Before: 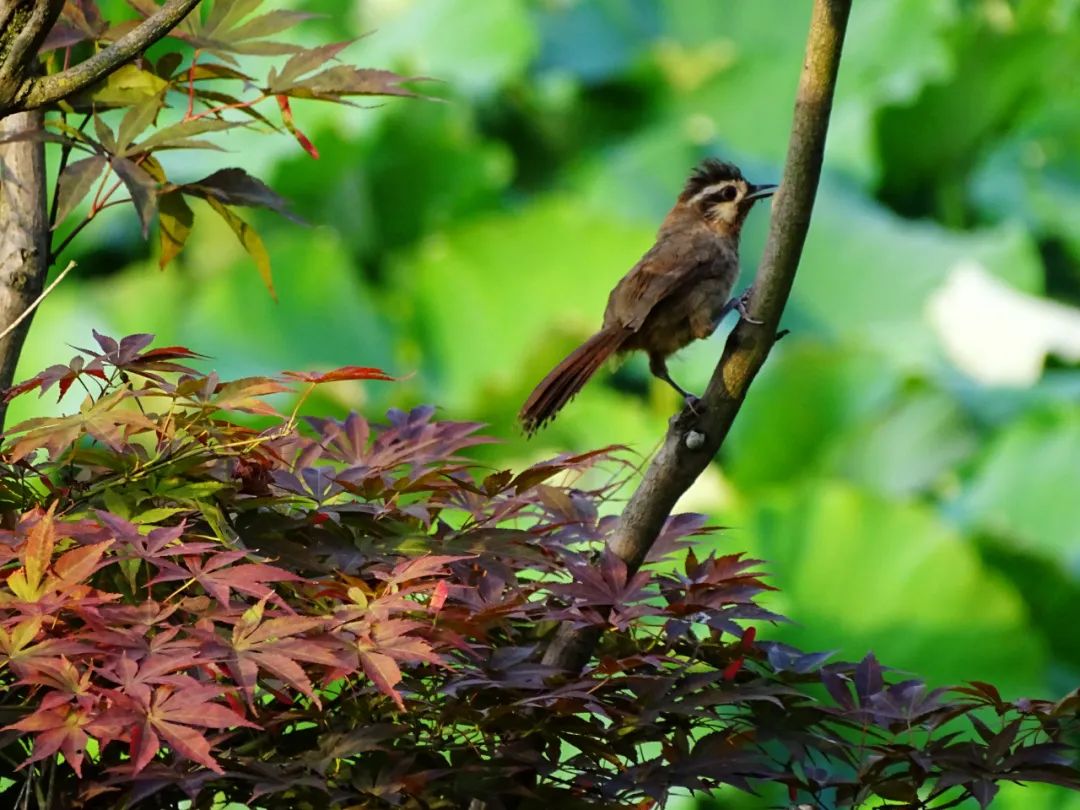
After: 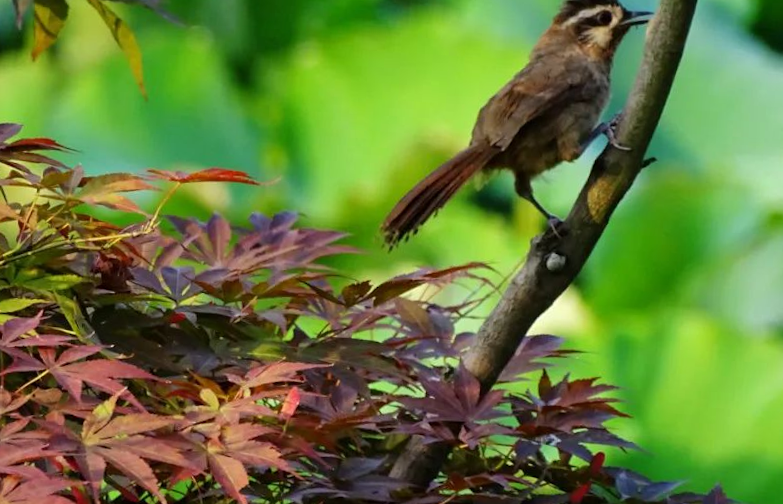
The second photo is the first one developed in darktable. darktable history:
crop and rotate: angle -3.42°, left 9.801%, top 21.103%, right 11.992%, bottom 11.824%
